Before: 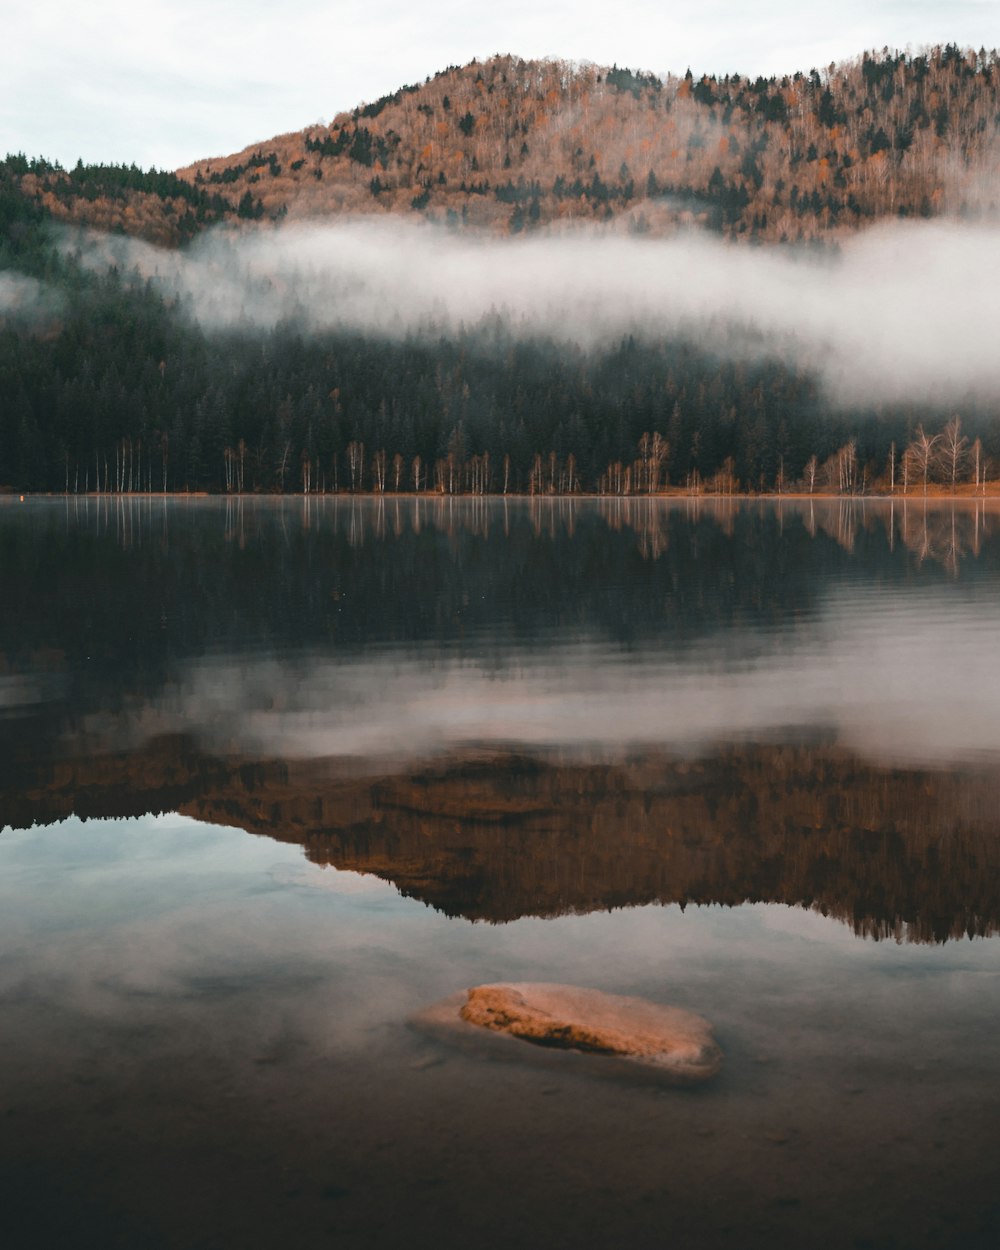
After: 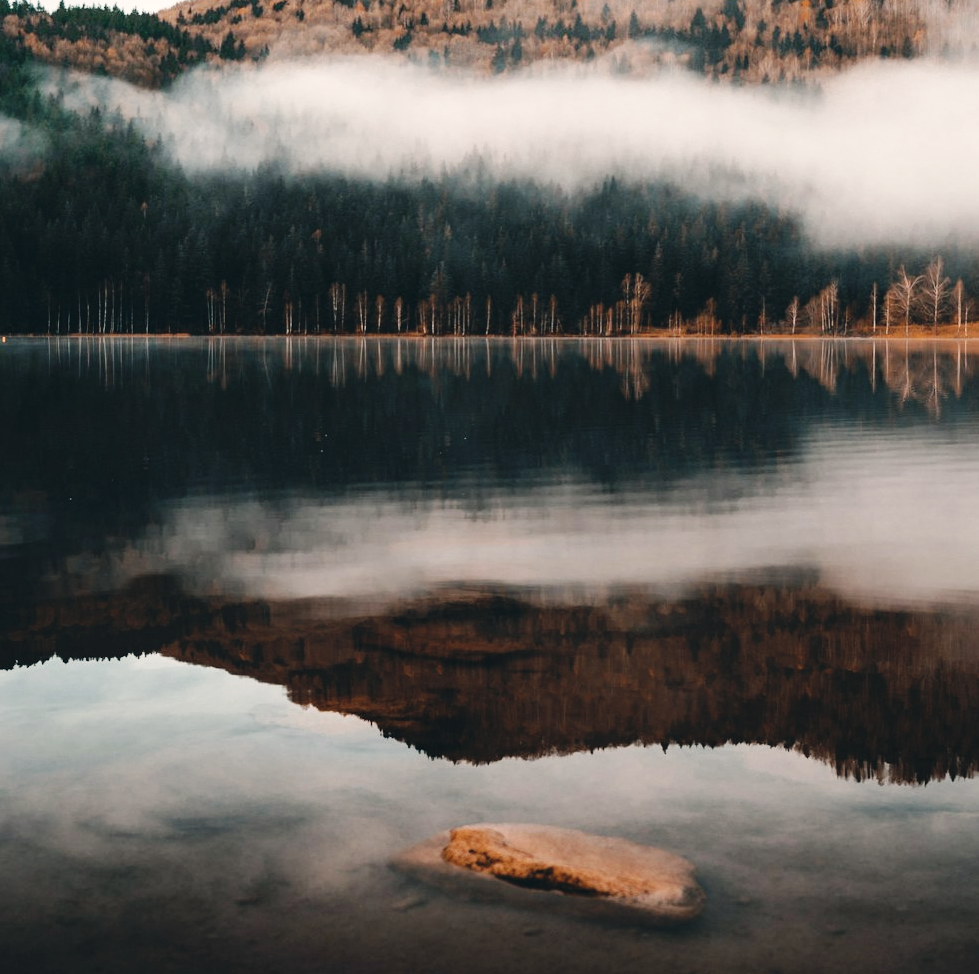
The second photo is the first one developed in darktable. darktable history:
crop and rotate: left 1.814%, top 12.818%, right 0.25%, bottom 9.225%
base curve: curves: ch0 [(0, 0) (0.036, 0.025) (0.121, 0.166) (0.206, 0.329) (0.605, 0.79) (1, 1)], preserve colors none
color correction: highlights a* 2.75, highlights b* 5, shadows a* -2.04, shadows b* -4.84, saturation 0.8
